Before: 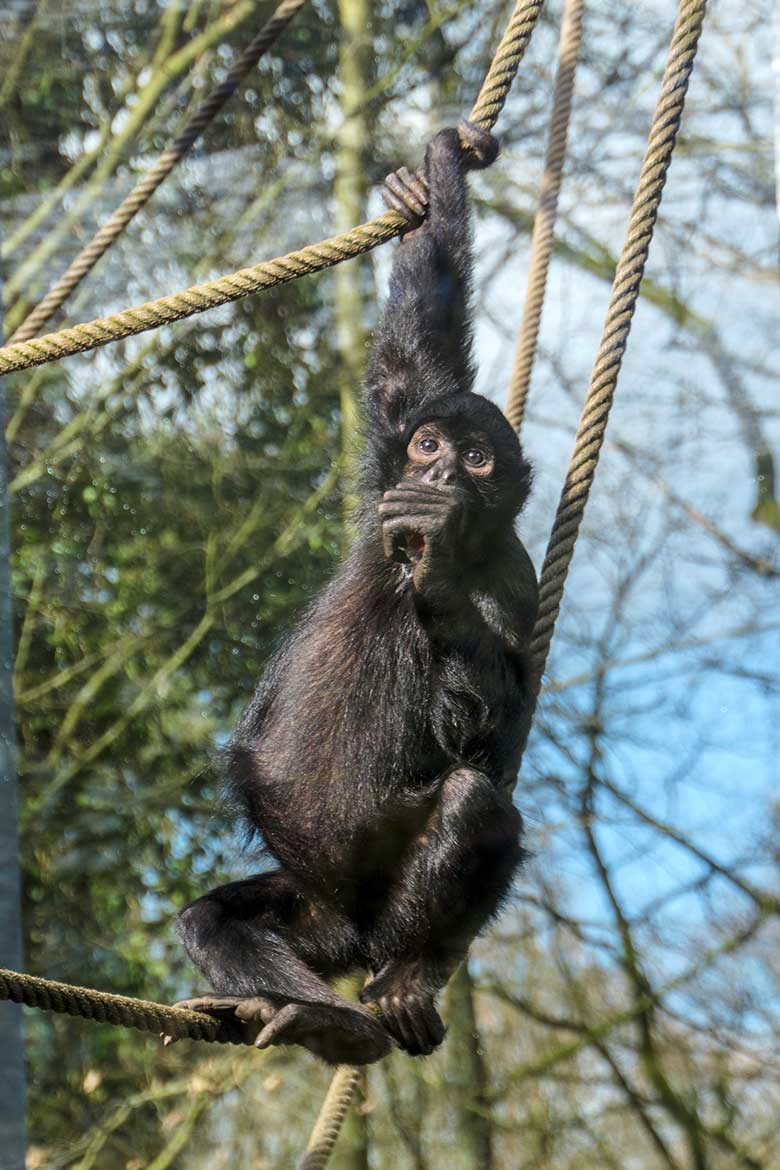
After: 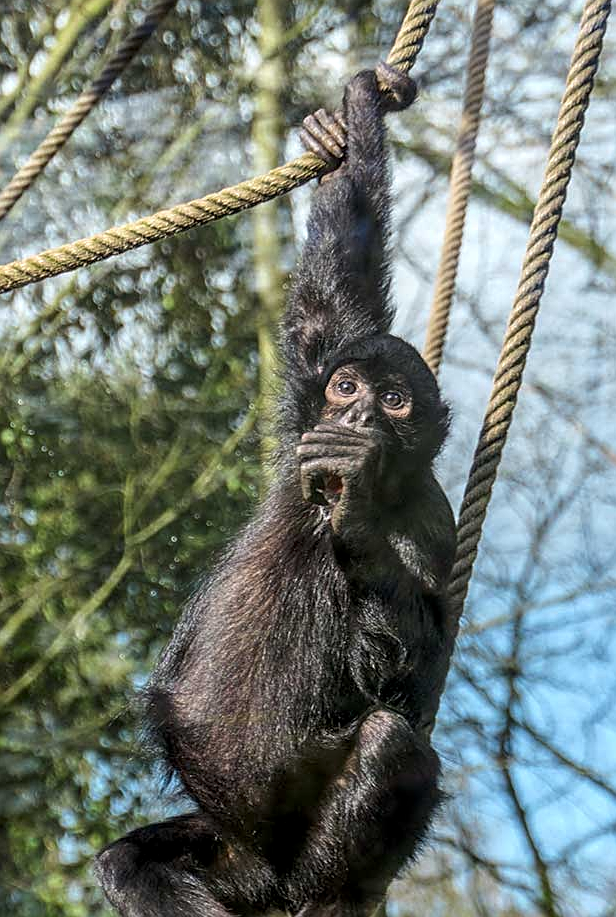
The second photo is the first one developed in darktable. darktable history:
sharpen: on, module defaults
local contrast: on, module defaults
crop and rotate: left 10.567%, top 5.012%, right 10.438%, bottom 16.603%
